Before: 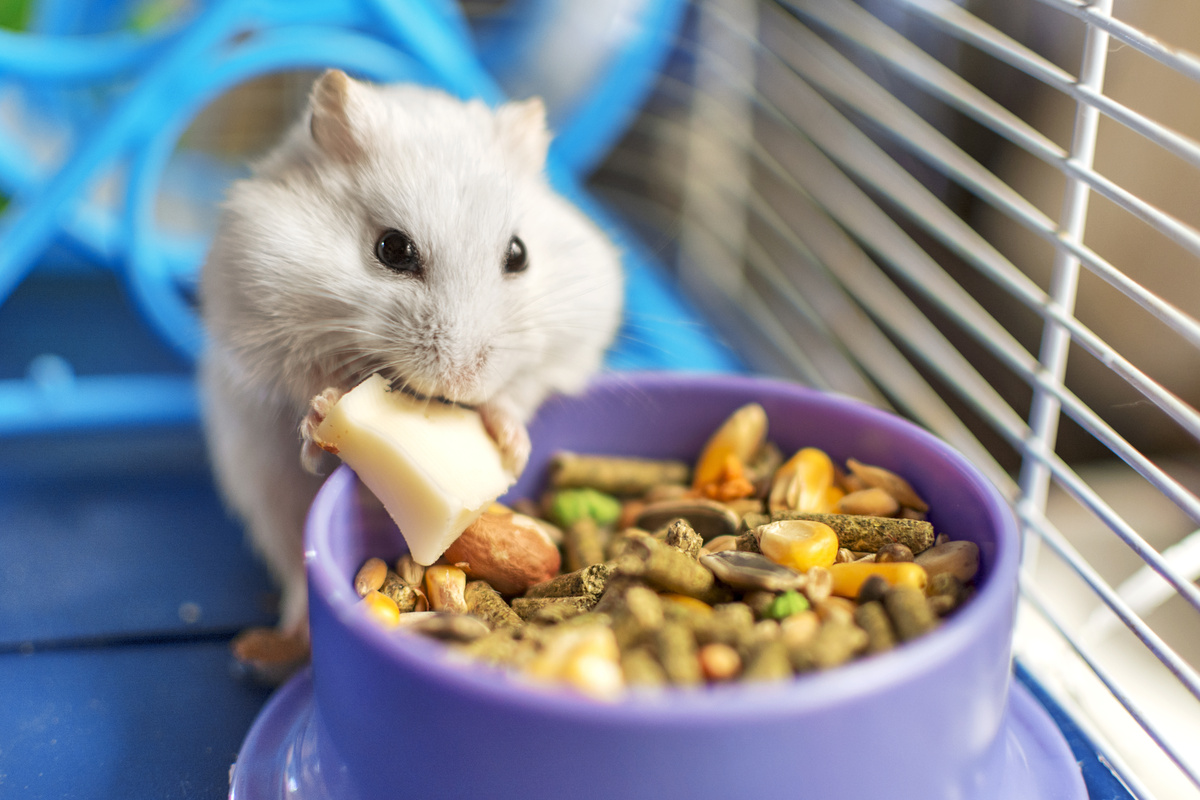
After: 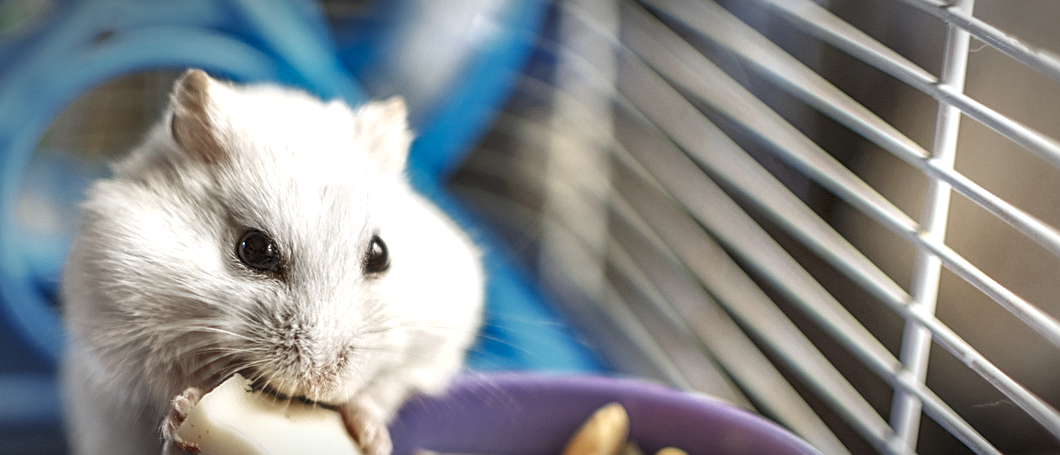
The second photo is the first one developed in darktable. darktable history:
vignetting: automatic ratio true
exposure: exposure 0.266 EV, compensate highlight preservation false
sharpen: amount 0.492
local contrast: detail 130%
color zones: curves: ch0 [(0, 0.5) (0.125, 0.4) (0.25, 0.5) (0.375, 0.4) (0.5, 0.4) (0.625, 0.35) (0.75, 0.35) (0.875, 0.5)]; ch1 [(0, 0.35) (0.125, 0.45) (0.25, 0.35) (0.375, 0.35) (0.5, 0.35) (0.625, 0.35) (0.75, 0.45) (0.875, 0.35)]; ch2 [(0, 0.6) (0.125, 0.5) (0.25, 0.5) (0.375, 0.6) (0.5, 0.6) (0.625, 0.5) (0.75, 0.5) (0.875, 0.5)]
crop and rotate: left 11.648%, bottom 43.099%
shadows and highlights: low approximation 0.01, soften with gaussian
